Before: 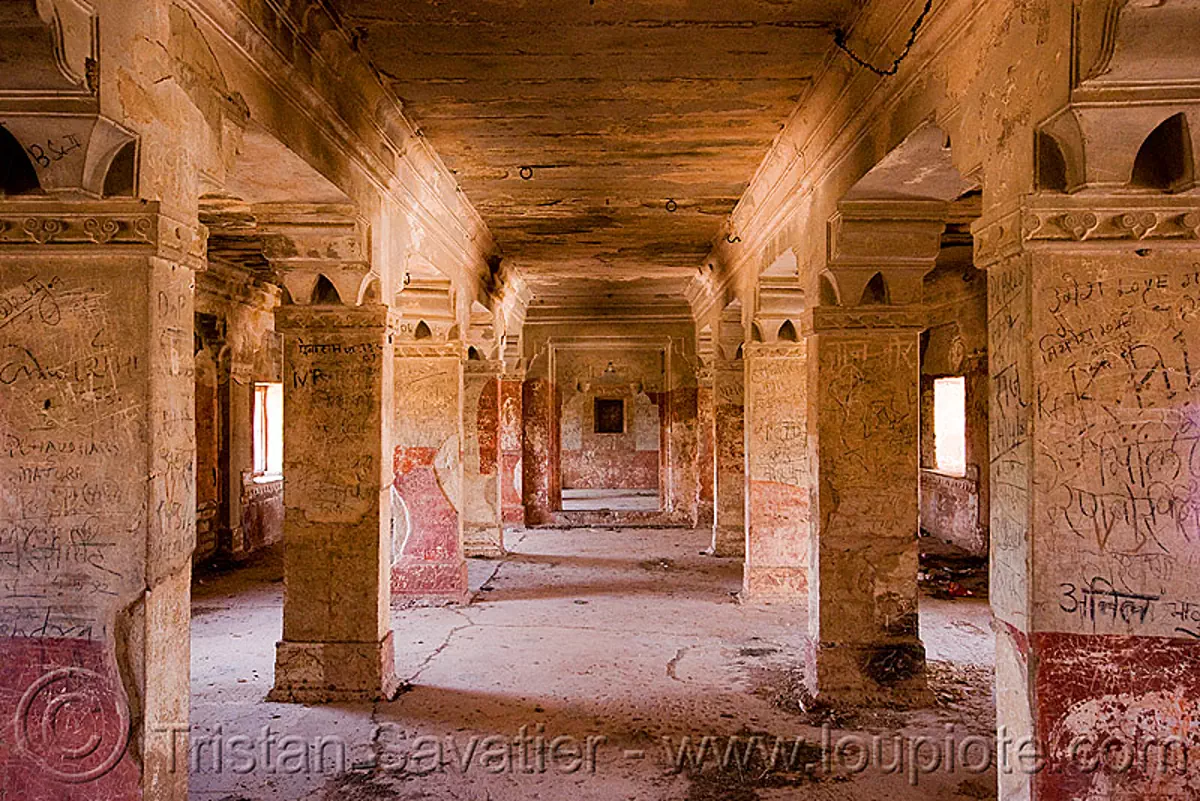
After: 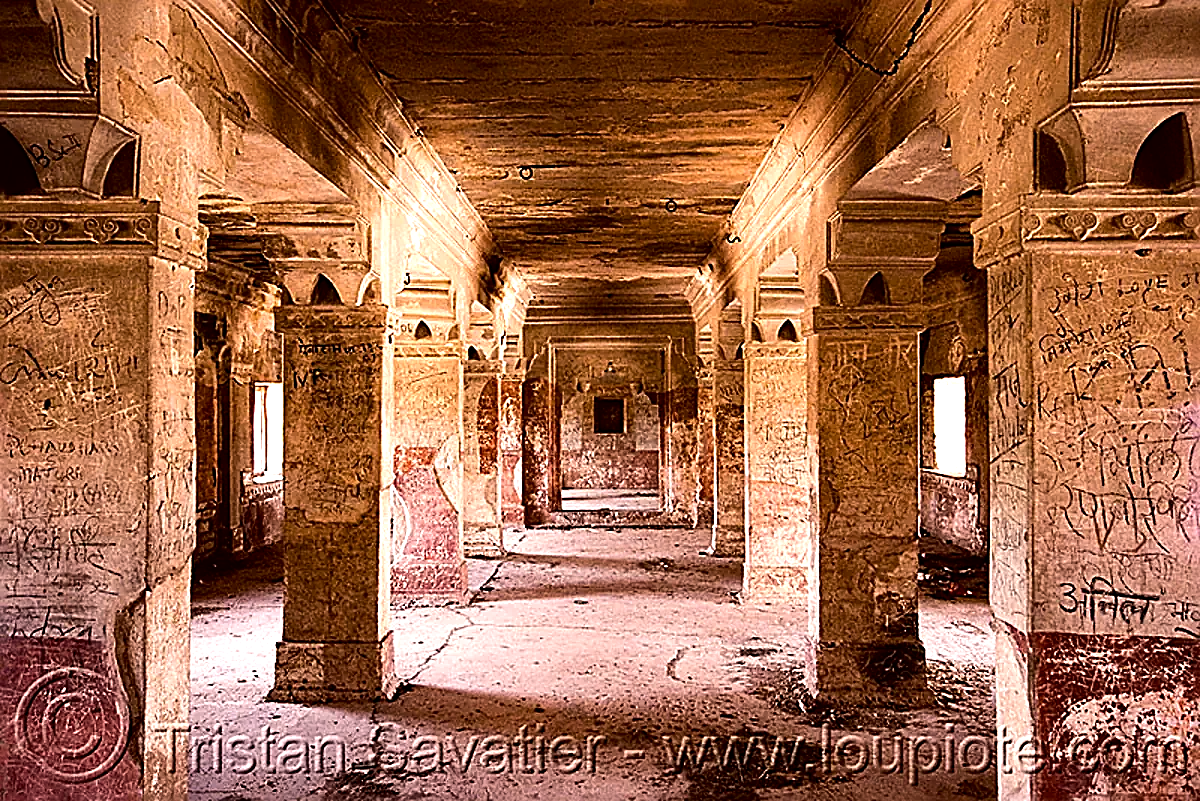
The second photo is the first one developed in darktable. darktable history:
exposure: black level correction 0.006, compensate highlight preservation false
sharpen: radius 2.655, amount 0.656
color correction: highlights a* 10.21, highlights b* 9.73, shadows a* 8.77, shadows b* 8.09, saturation 0.769
tone equalizer: -8 EV -1.06 EV, -7 EV -1.03 EV, -6 EV -0.882 EV, -5 EV -0.593 EV, -3 EV 0.543 EV, -2 EV 0.845 EV, -1 EV 1.01 EV, +0 EV 1.07 EV, edges refinement/feathering 500, mask exposure compensation -1.57 EV, preserve details no
